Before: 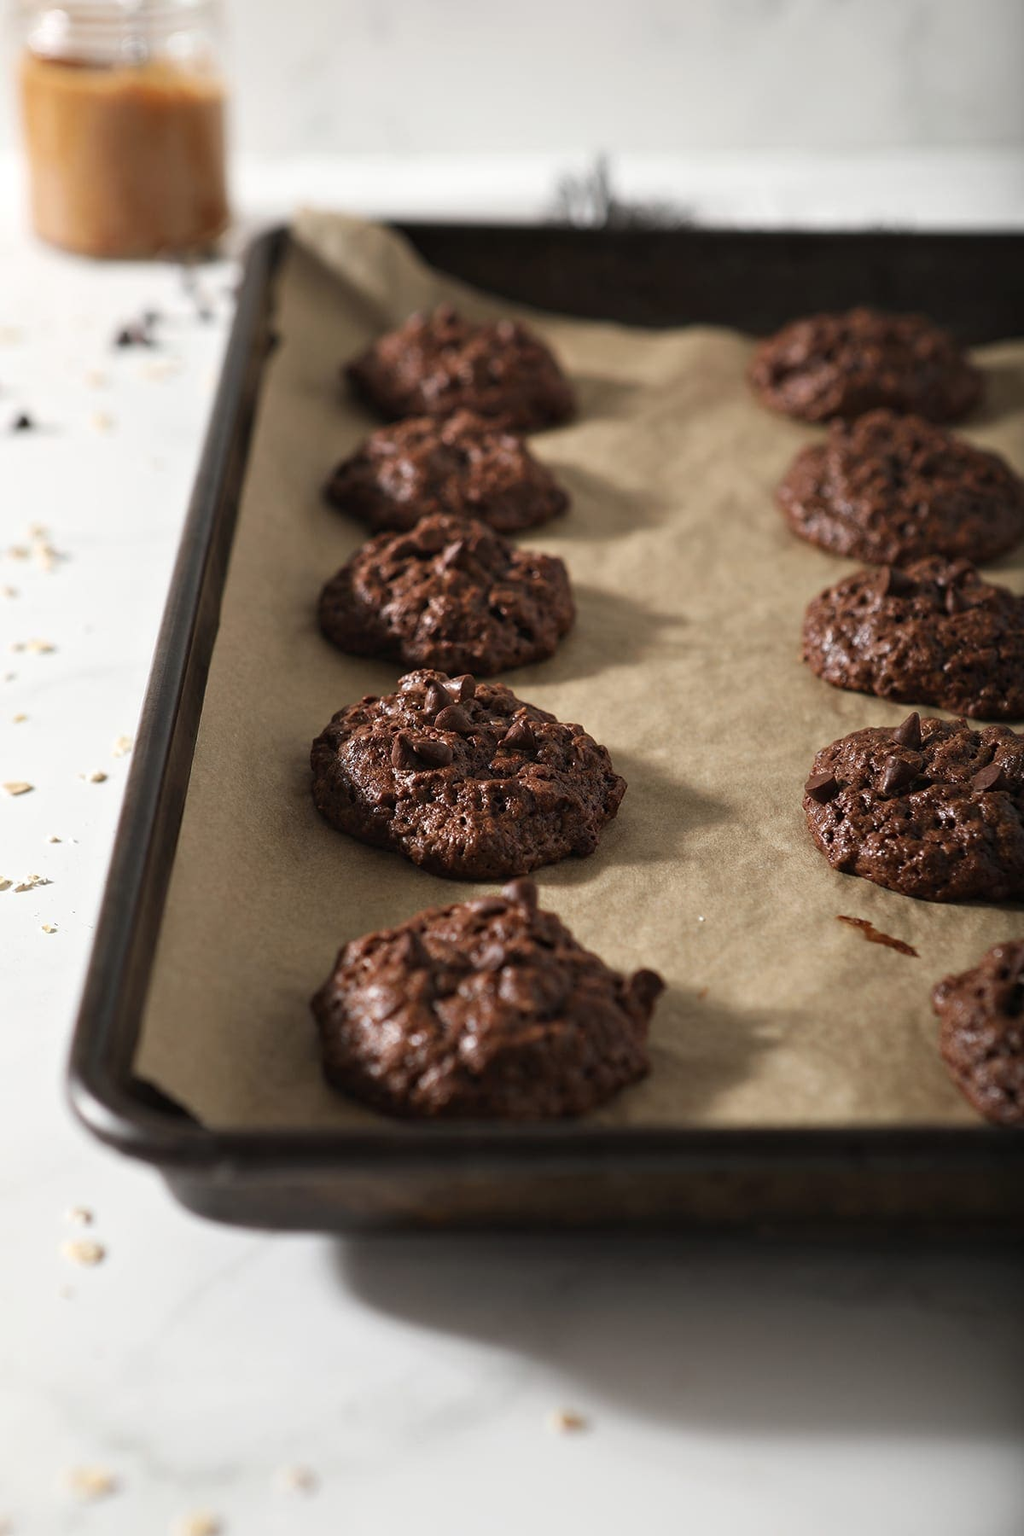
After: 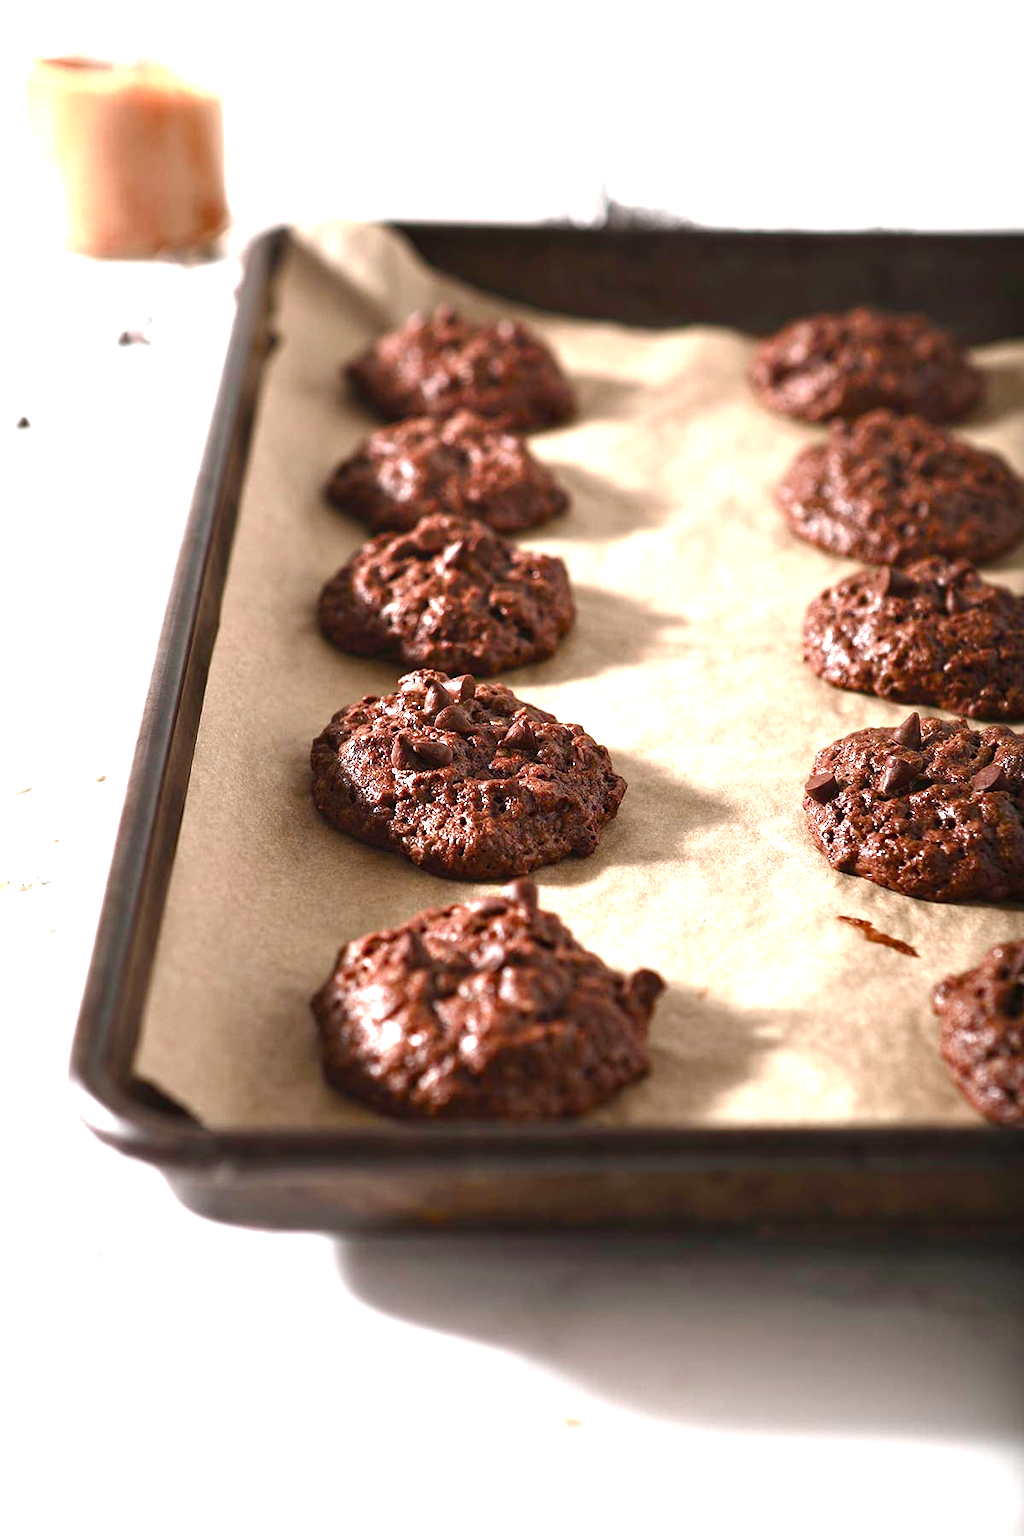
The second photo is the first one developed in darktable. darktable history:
color balance rgb: shadows lift › chroma 0.862%, shadows lift › hue 111.66°, perceptual saturation grading › global saturation 20%, perceptual saturation grading › highlights -50.507%, perceptual saturation grading › shadows 30.976%, global vibrance 25.722%, contrast 5.85%
tone curve: curves: ch0 [(0, 0) (0.253, 0.237) (1, 1)]; ch1 [(0, 0) (0.401, 0.42) (0.442, 0.47) (0.491, 0.495) (0.511, 0.523) (0.557, 0.565) (0.66, 0.683) (1, 1)]; ch2 [(0, 0) (0.394, 0.413) (0.5, 0.5) (0.578, 0.568) (1, 1)], color space Lab, independent channels, preserve colors none
exposure: black level correction 0, exposure 1.468 EV, compensate highlight preservation false
